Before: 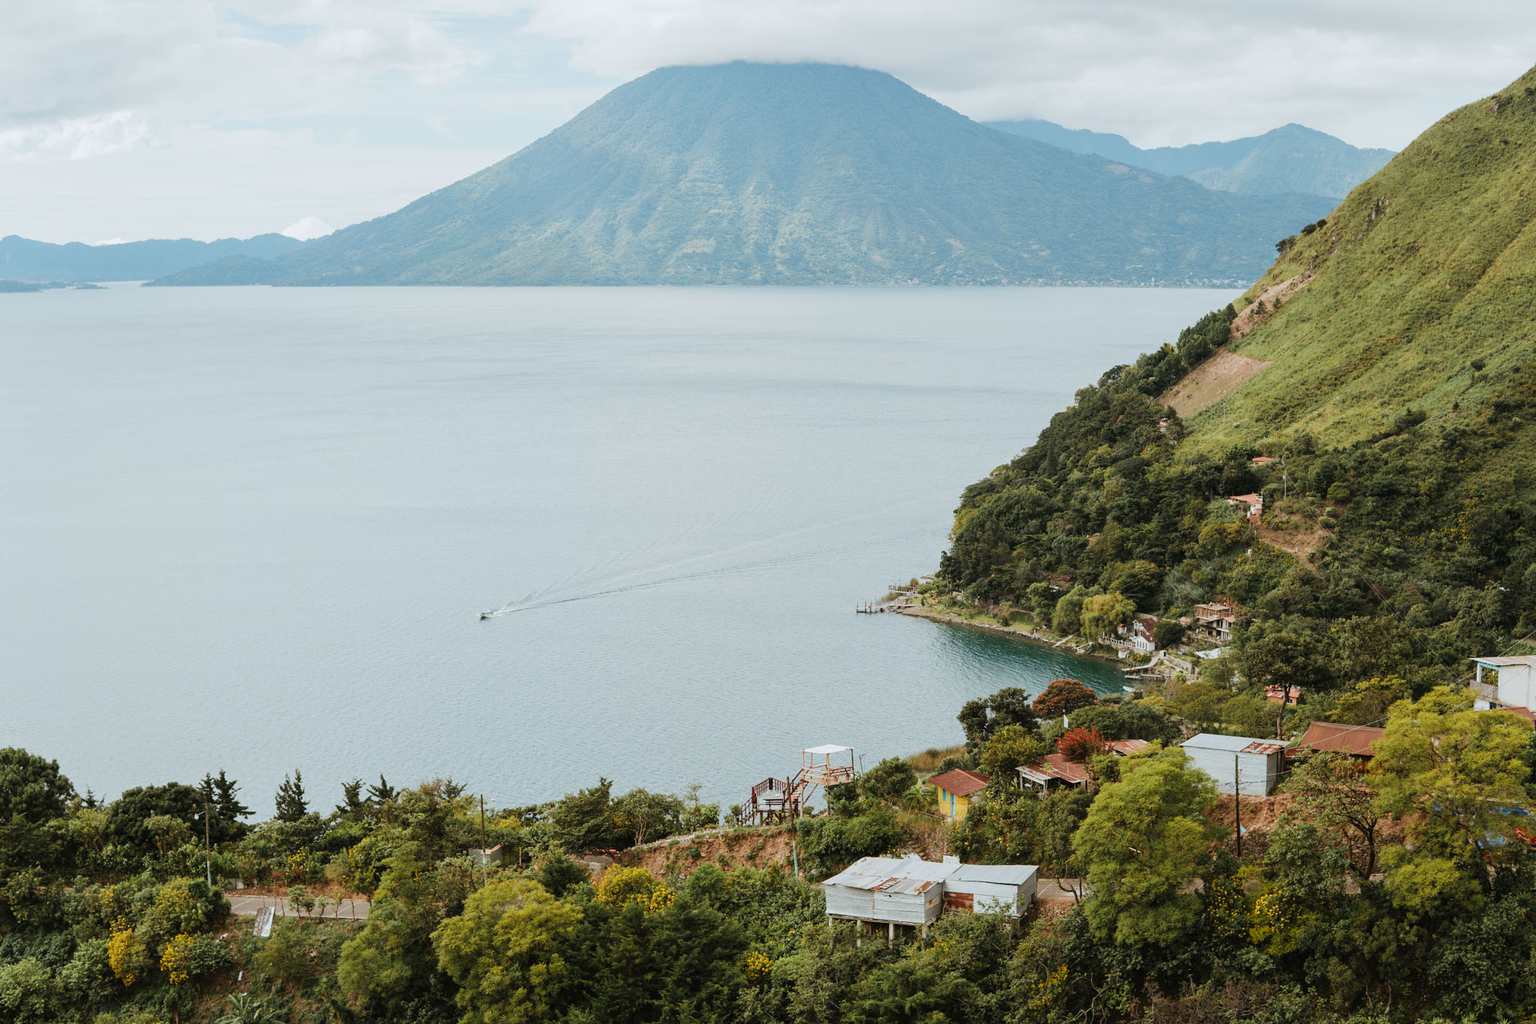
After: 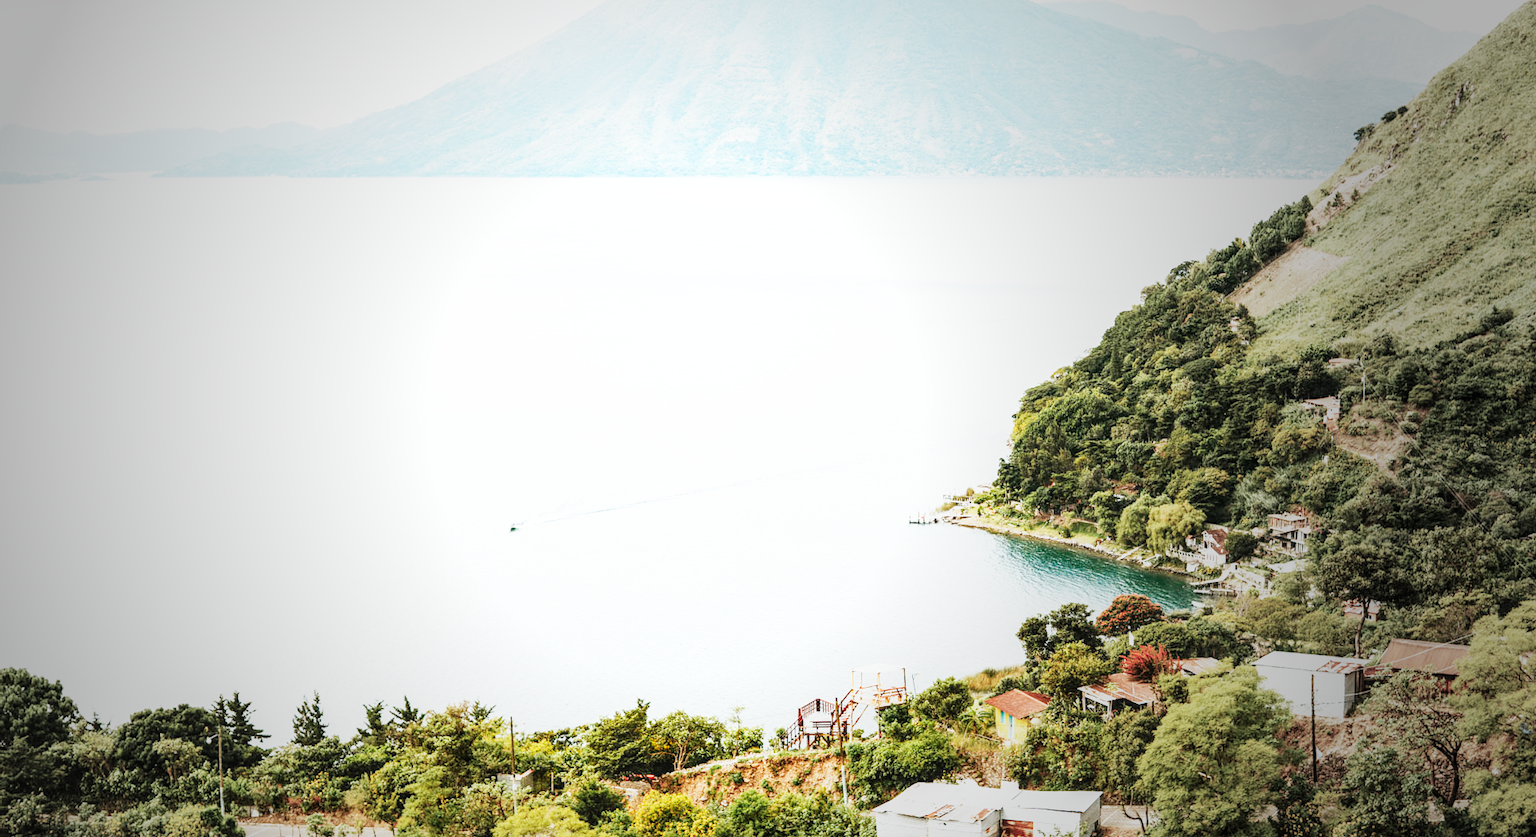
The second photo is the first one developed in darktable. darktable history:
crop and rotate: angle 0.03°, top 11.643%, right 5.651%, bottom 11.189%
base curve: curves: ch0 [(0, 0) (0.007, 0.004) (0.027, 0.03) (0.046, 0.07) (0.207, 0.54) (0.442, 0.872) (0.673, 0.972) (1, 1)], preserve colors none
local contrast: on, module defaults
exposure: black level correction -0.002, exposure 0.54 EV, compensate highlight preservation false
contrast brightness saturation: contrast 0.04, saturation 0.16
vignetting: fall-off start 33.76%, fall-off radius 64.94%, brightness -0.575, center (-0.12, -0.002), width/height ratio 0.959
